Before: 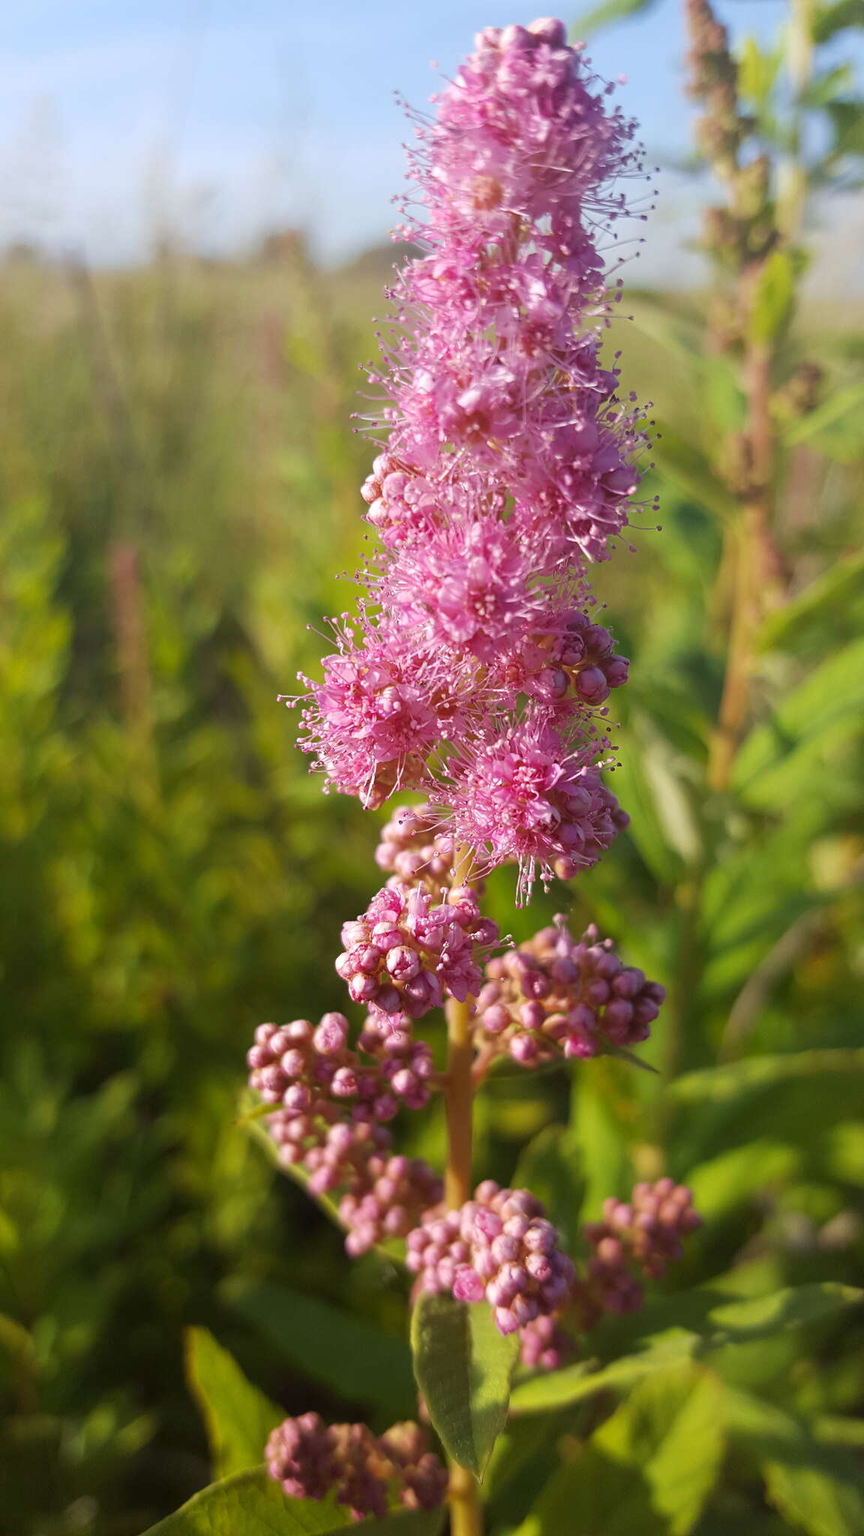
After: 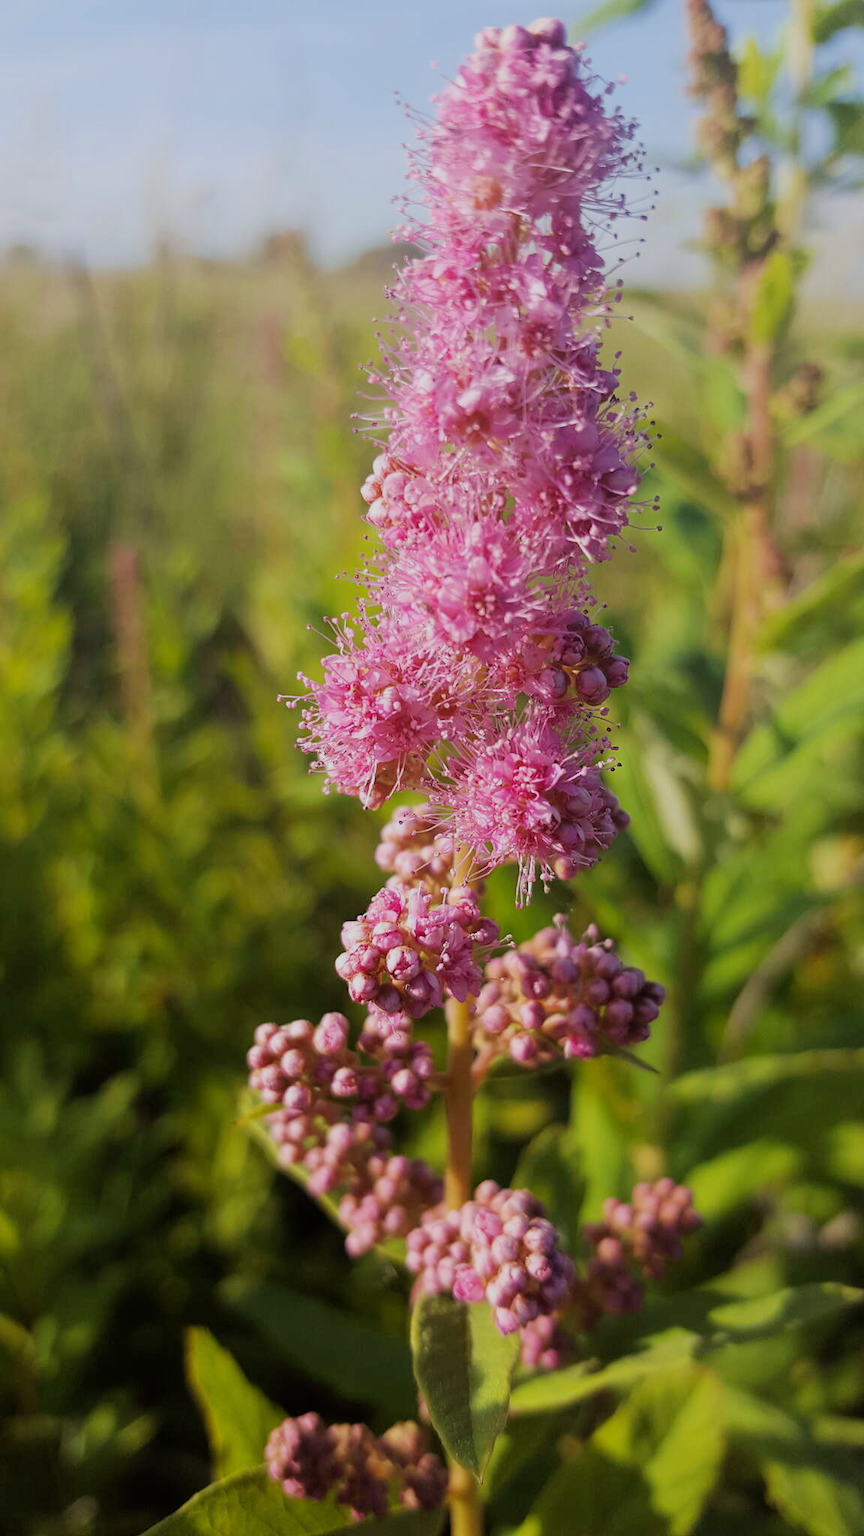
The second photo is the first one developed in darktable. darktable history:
filmic rgb: black relative exposure -7.65 EV, white relative exposure 4.56 EV, hardness 3.61, contrast 1.054
